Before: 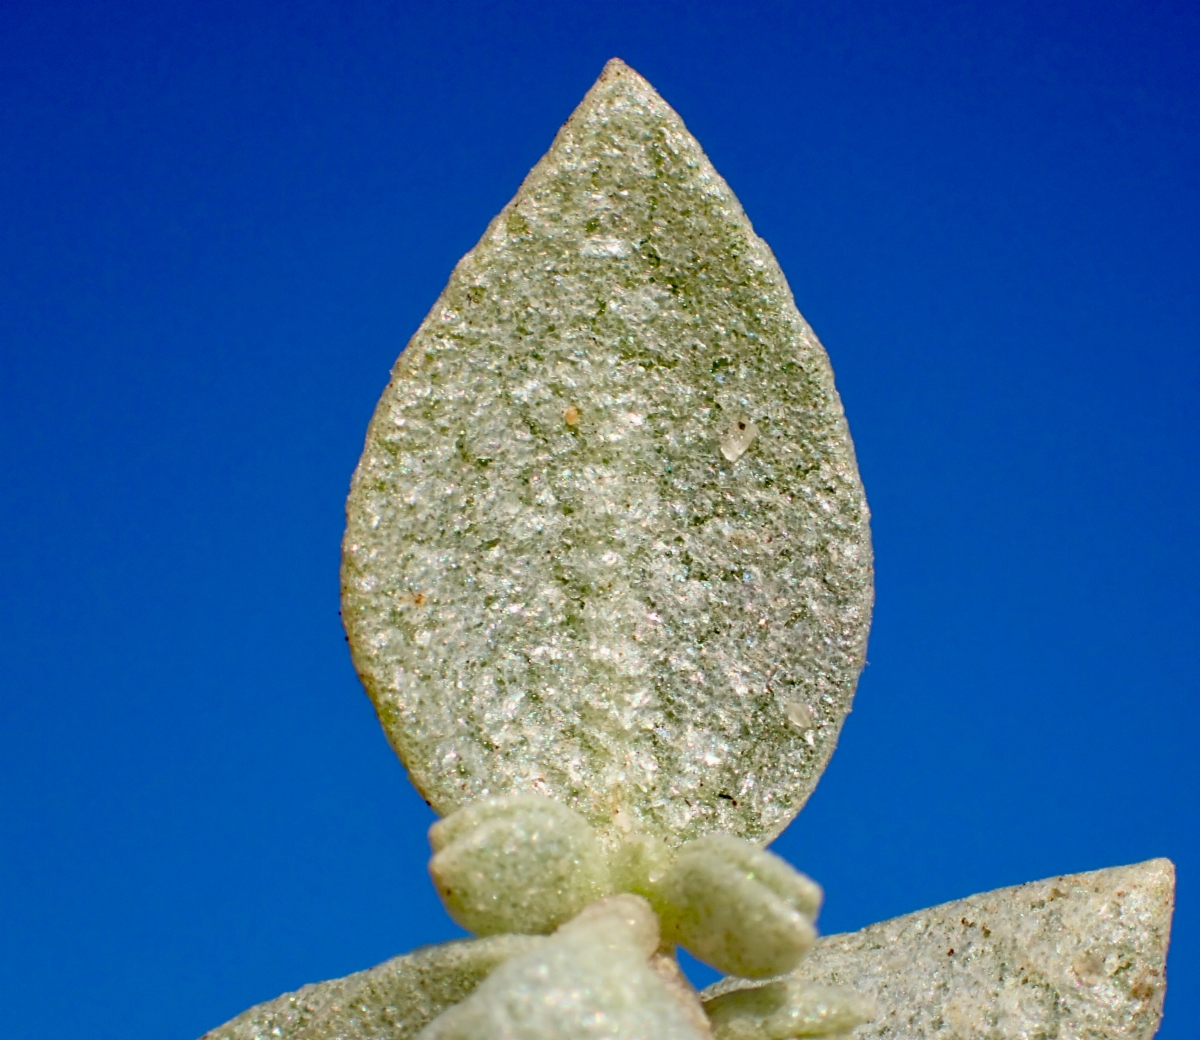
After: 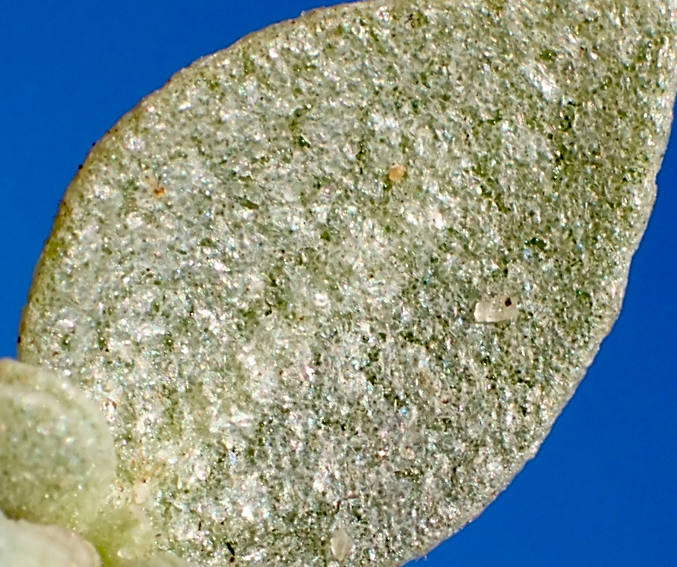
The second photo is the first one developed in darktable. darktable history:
crop and rotate: angle -45.89°, top 16.288%, right 0.877%, bottom 11.726%
sharpen: on, module defaults
